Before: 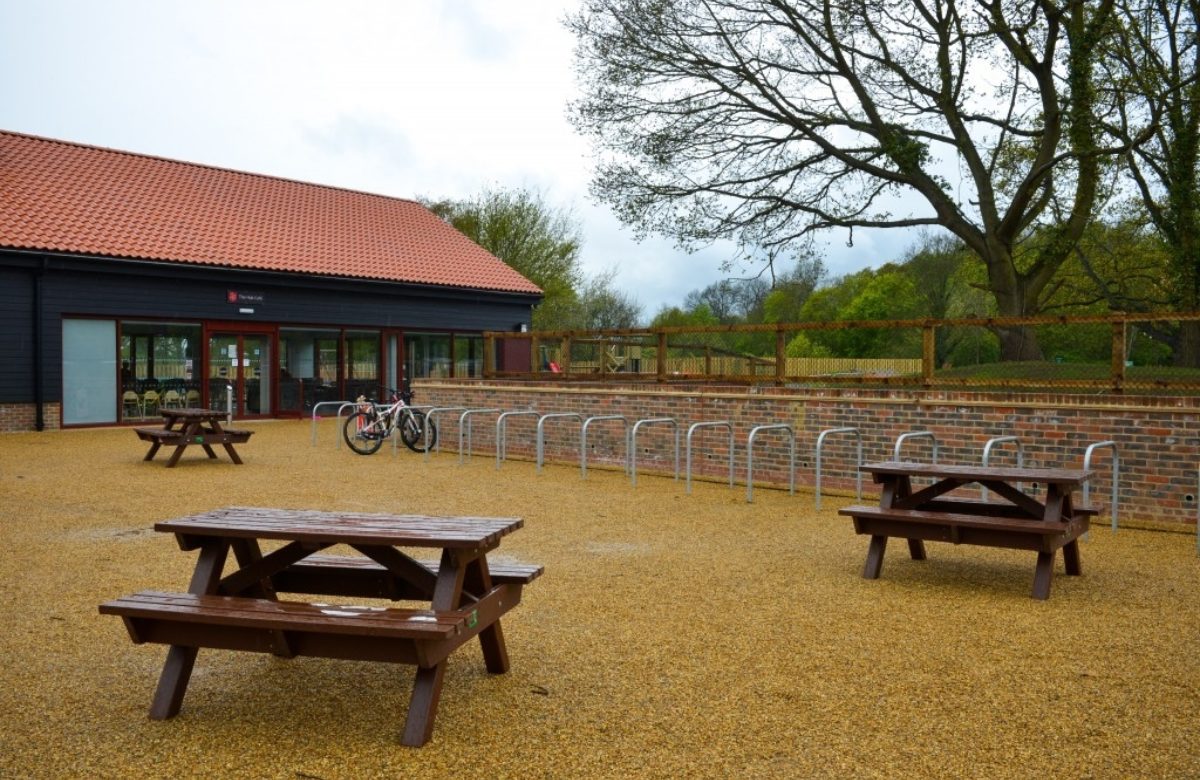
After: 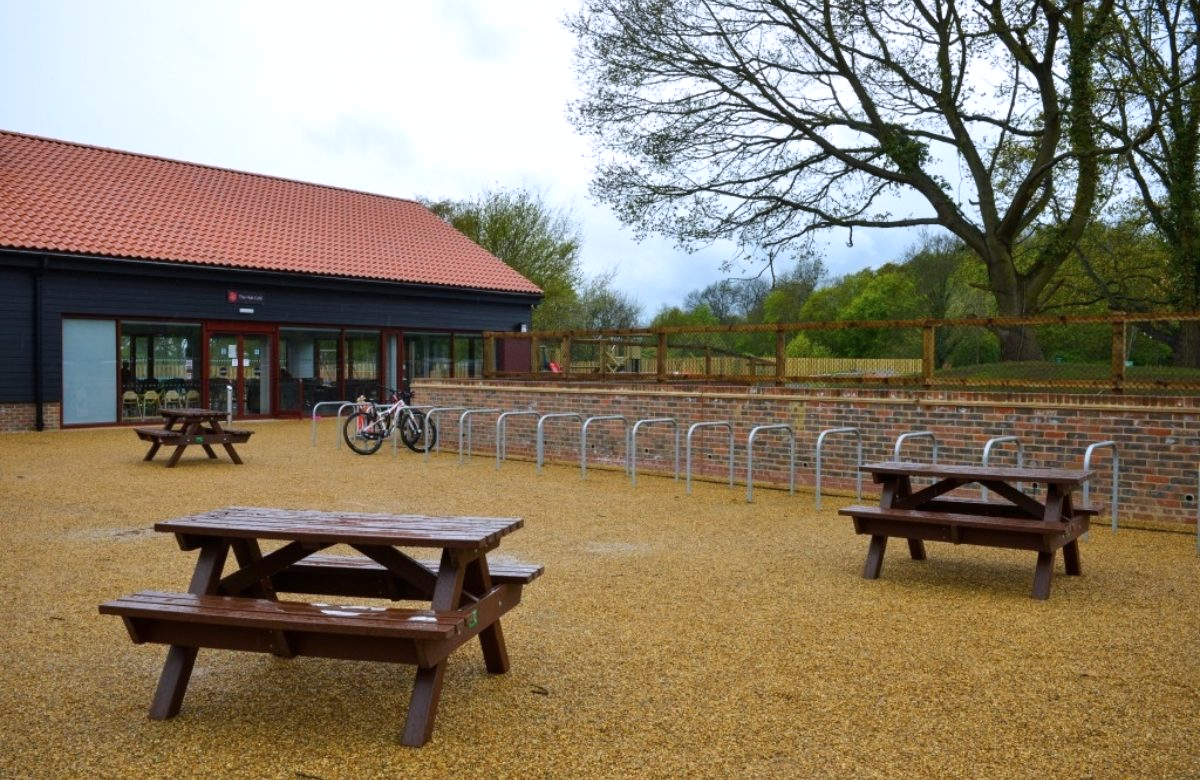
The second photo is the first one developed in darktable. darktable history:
color calibration: illuminant as shot in camera, x 0.358, y 0.373, temperature 4628.91 K
levels: levels [0, 0.492, 0.984]
